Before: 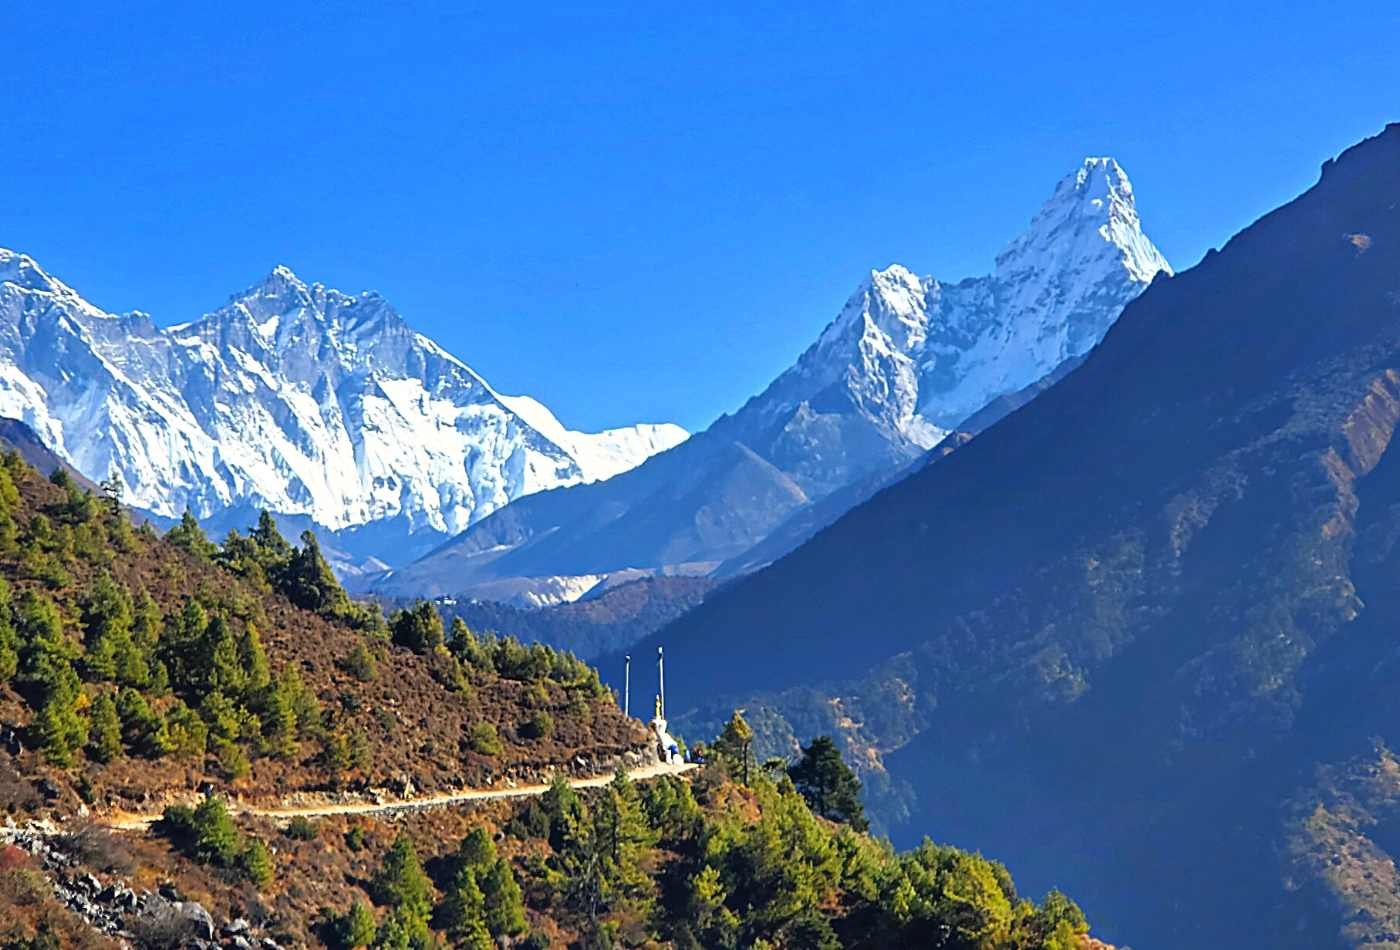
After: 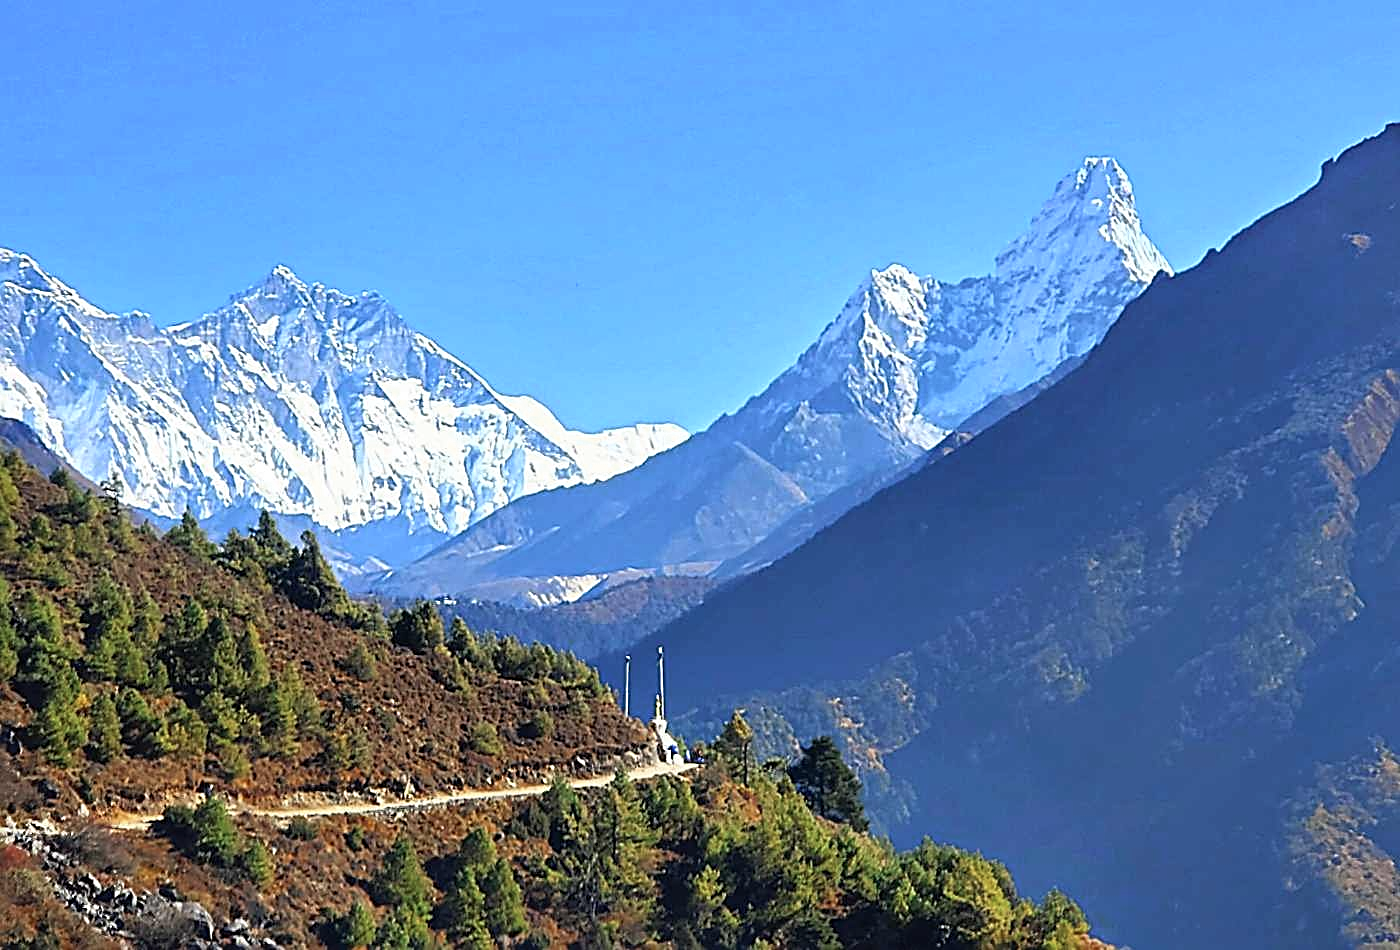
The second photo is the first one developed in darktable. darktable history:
color zones: curves: ch0 [(0, 0.5) (0.125, 0.4) (0.25, 0.5) (0.375, 0.4) (0.5, 0.4) (0.625, 0.6) (0.75, 0.6) (0.875, 0.5)]; ch1 [(0, 0.4) (0.125, 0.5) (0.25, 0.4) (0.375, 0.4) (0.5, 0.4) (0.625, 0.4) (0.75, 0.5) (0.875, 0.4)]; ch2 [(0, 0.6) (0.125, 0.5) (0.25, 0.5) (0.375, 0.6) (0.5, 0.6) (0.625, 0.5) (0.75, 0.5) (0.875, 0.5)]
sharpen: on, module defaults
